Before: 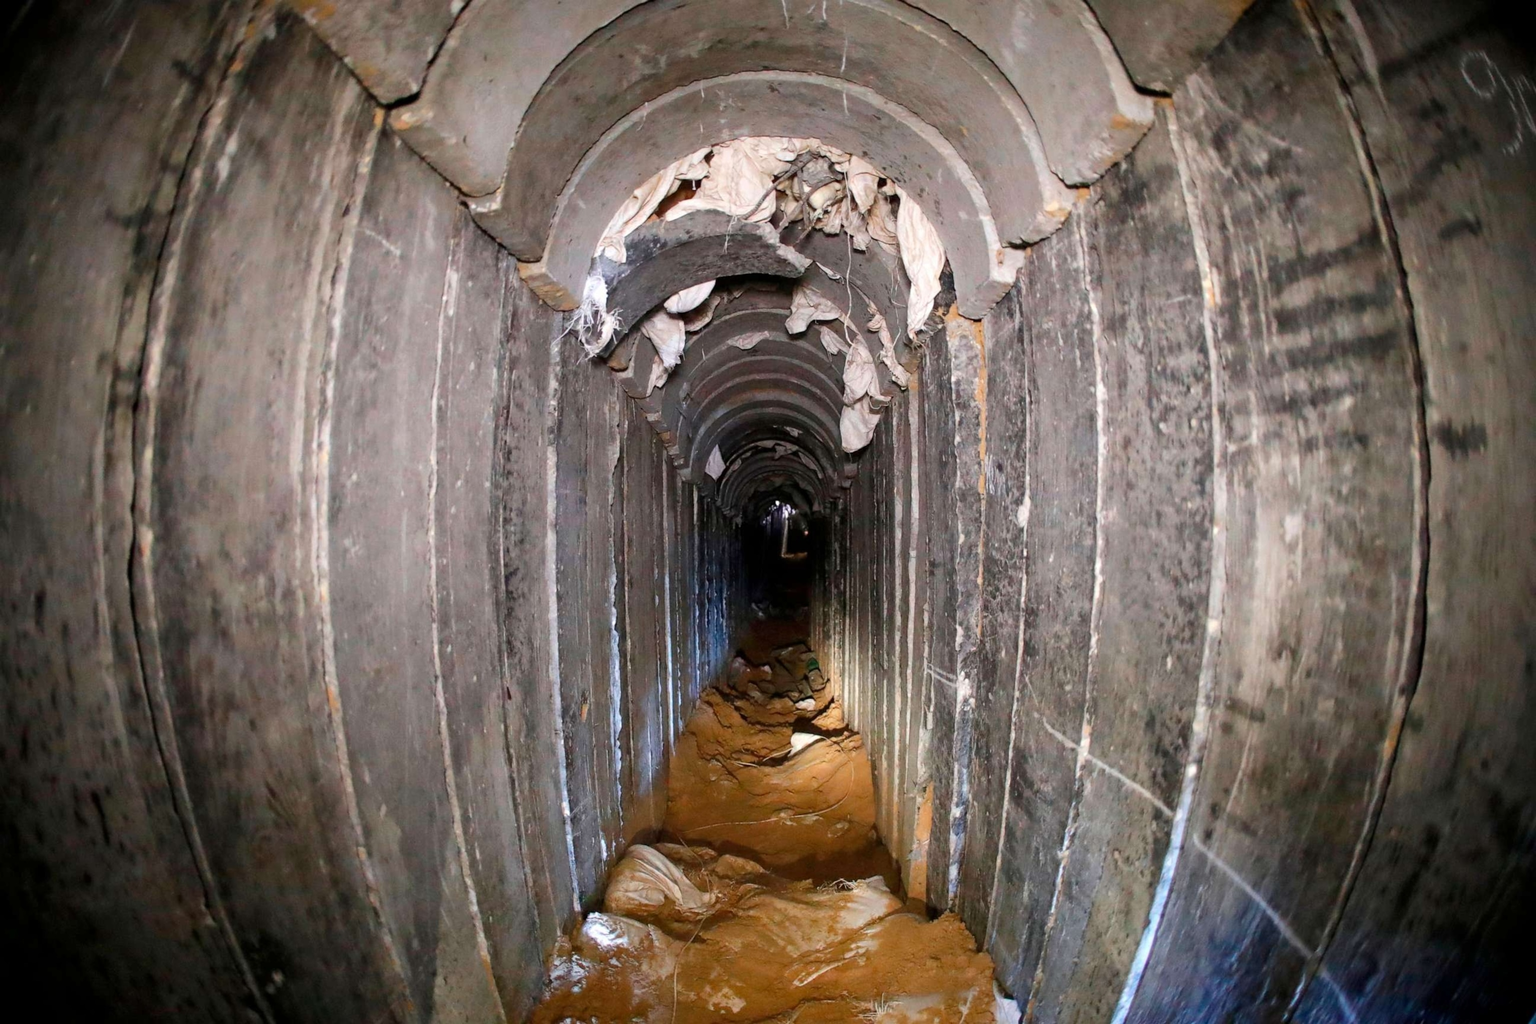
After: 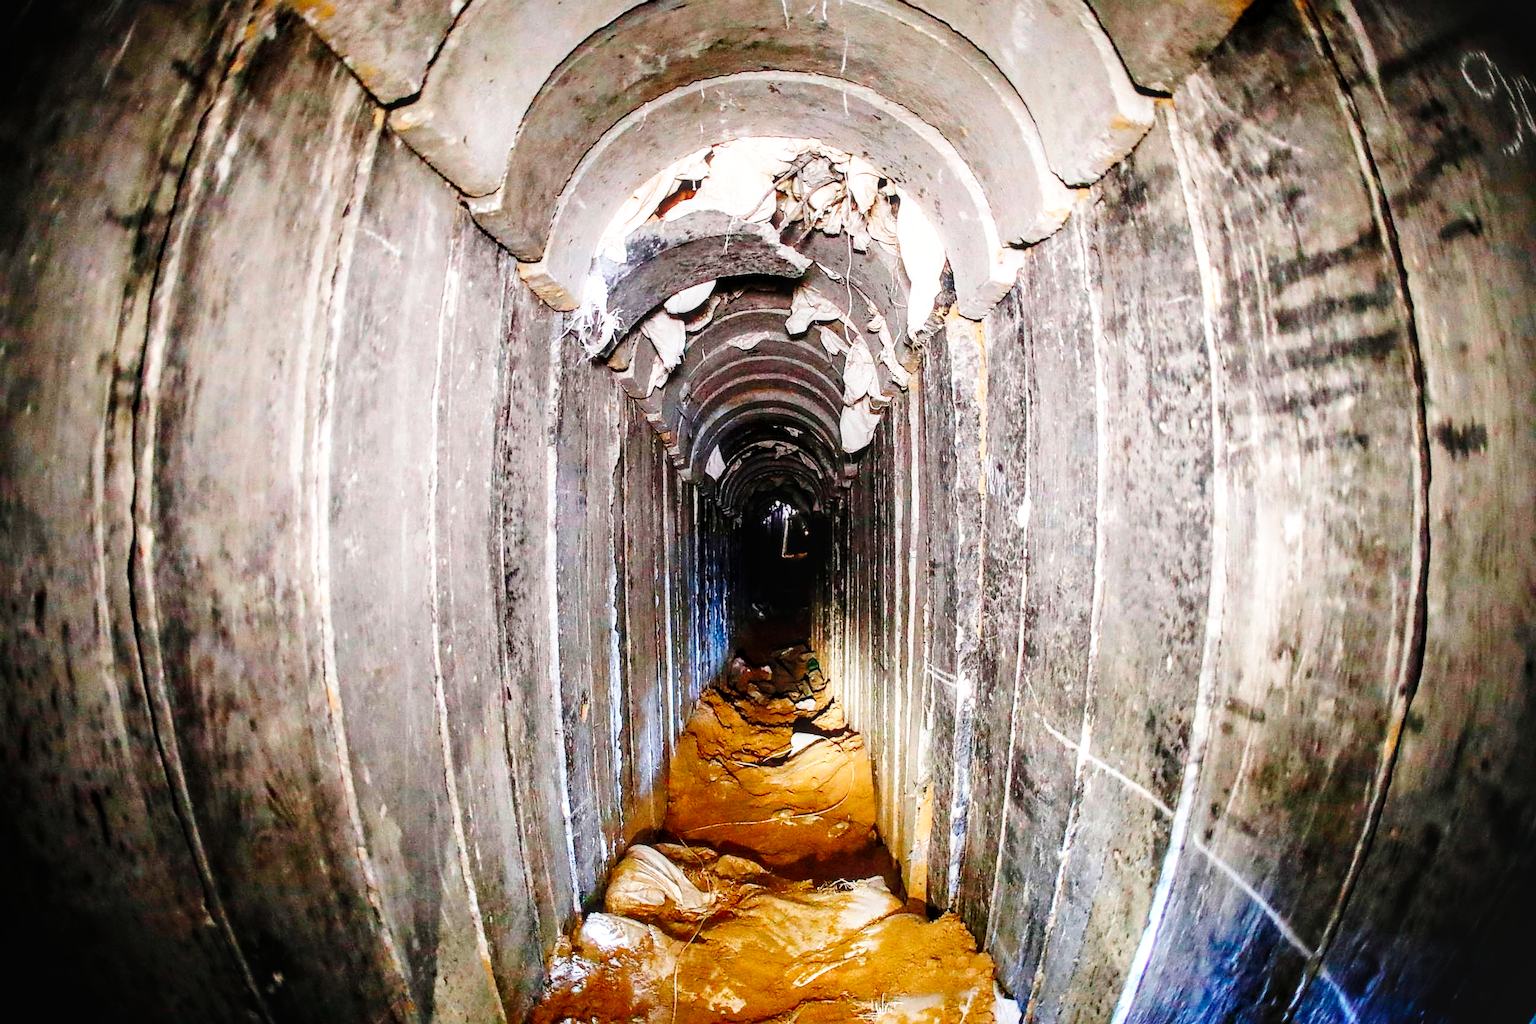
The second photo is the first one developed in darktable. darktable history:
bloom: size 3%, threshold 100%, strength 0%
local contrast: on, module defaults
base curve: curves: ch0 [(0, 0) (0, 0) (0.002, 0.001) (0.008, 0.003) (0.019, 0.011) (0.037, 0.037) (0.064, 0.11) (0.102, 0.232) (0.152, 0.379) (0.216, 0.524) (0.296, 0.665) (0.394, 0.789) (0.512, 0.881) (0.651, 0.945) (0.813, 0.986) (1, 1)], preserve colors none
sharpen: on, module defaults
